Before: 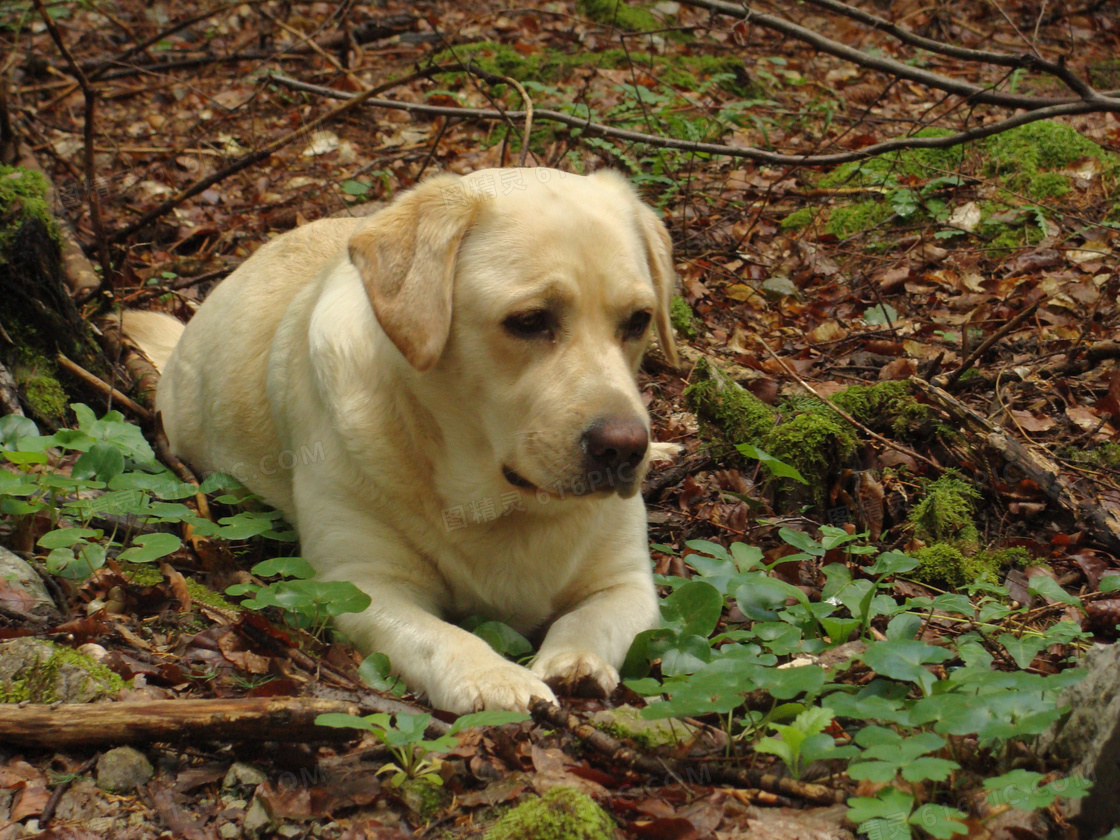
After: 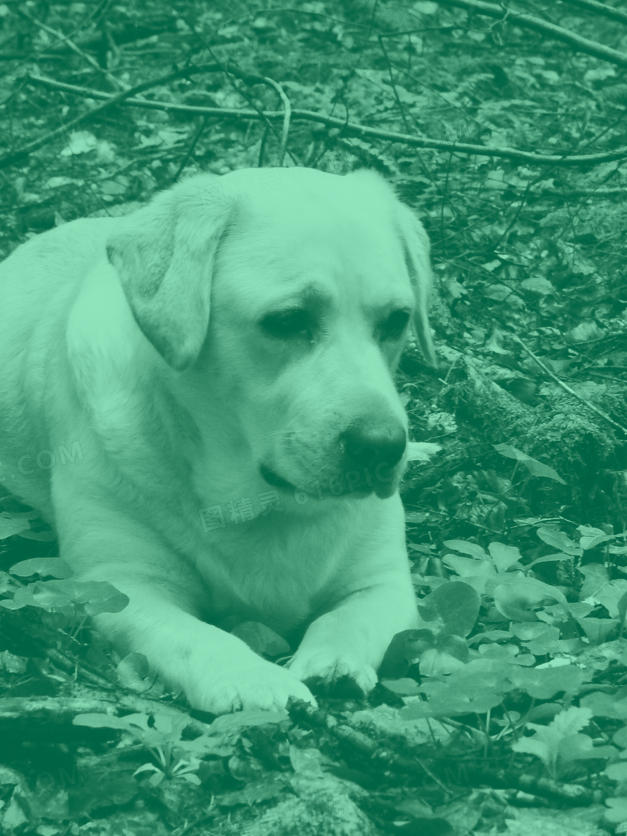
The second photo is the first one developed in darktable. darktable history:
contrast brightness saturation: contrast 0.39, brightness 0.1
crop: left 21.674%, right 22.086%
colorize: hue 147.6°, saturation 65%, lightness 21.64%
